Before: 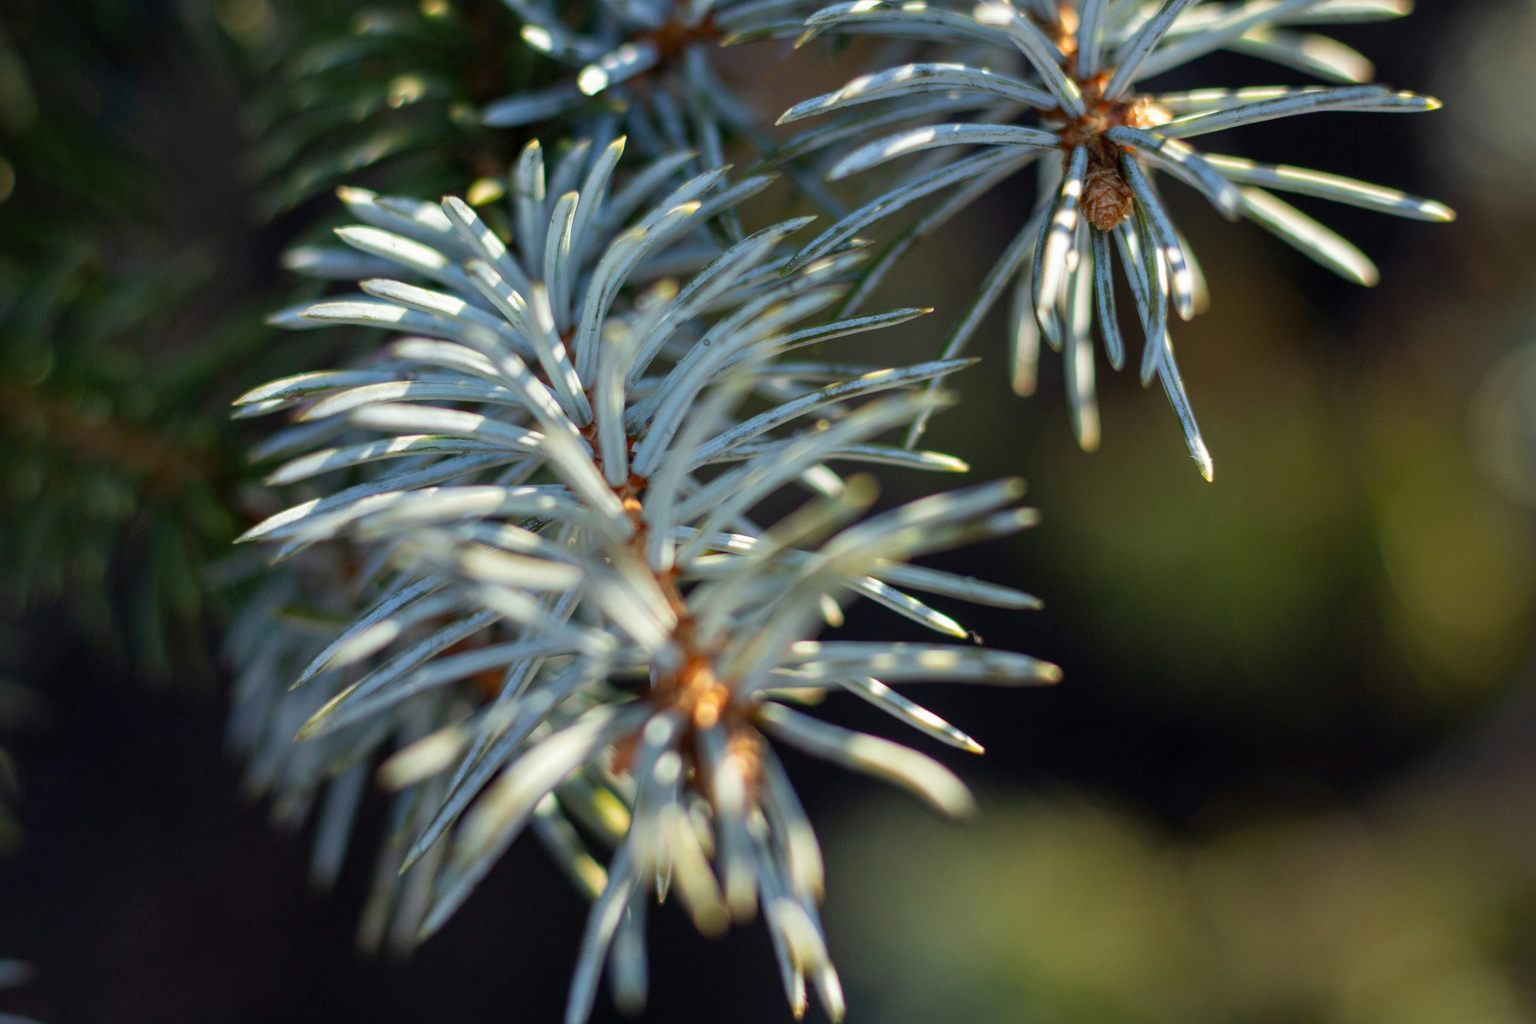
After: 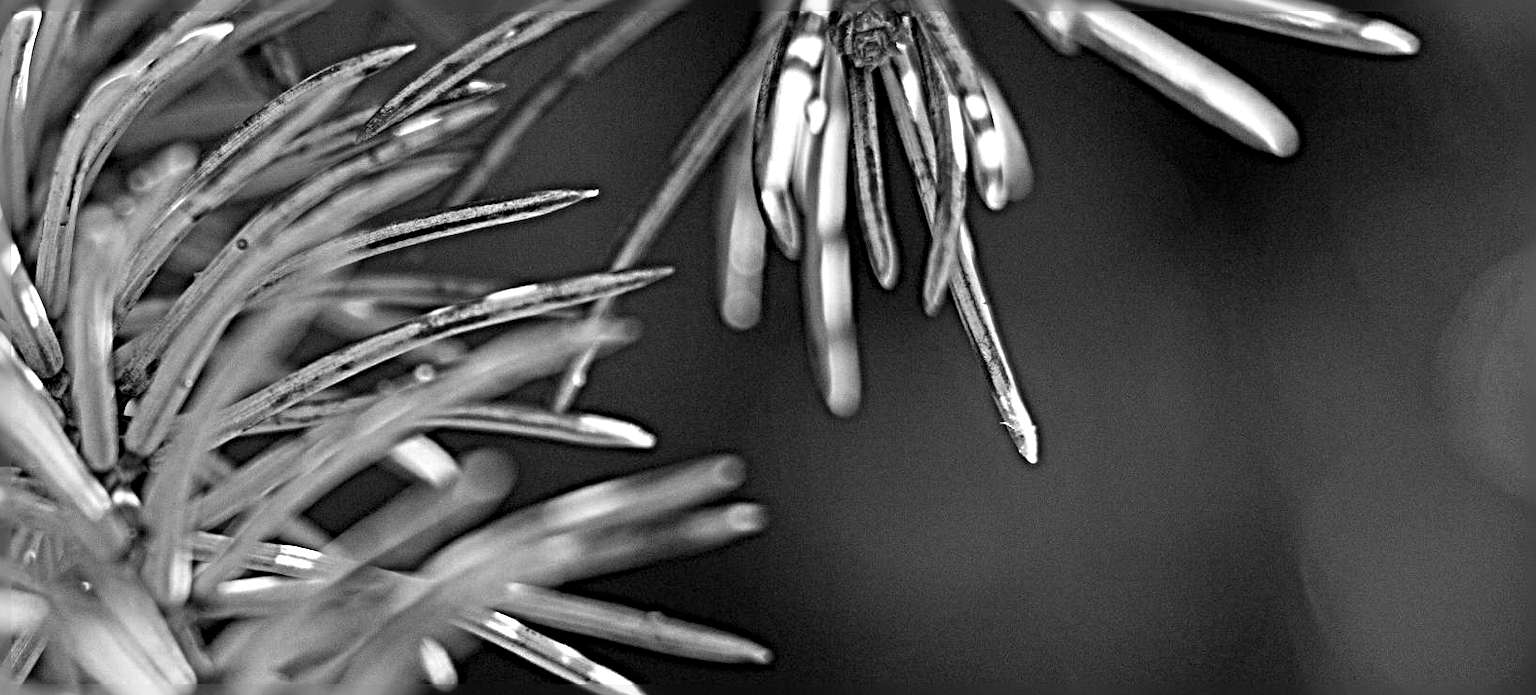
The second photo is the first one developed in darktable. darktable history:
sharpen: radius 6.3, amount 1.8, threshold 0
crop: left 36.005%, top 18.293%, right 0.31%, bottom 38.444%
monochrome: a -11.7, b 1.62, size 0.5, highlights 0.38
